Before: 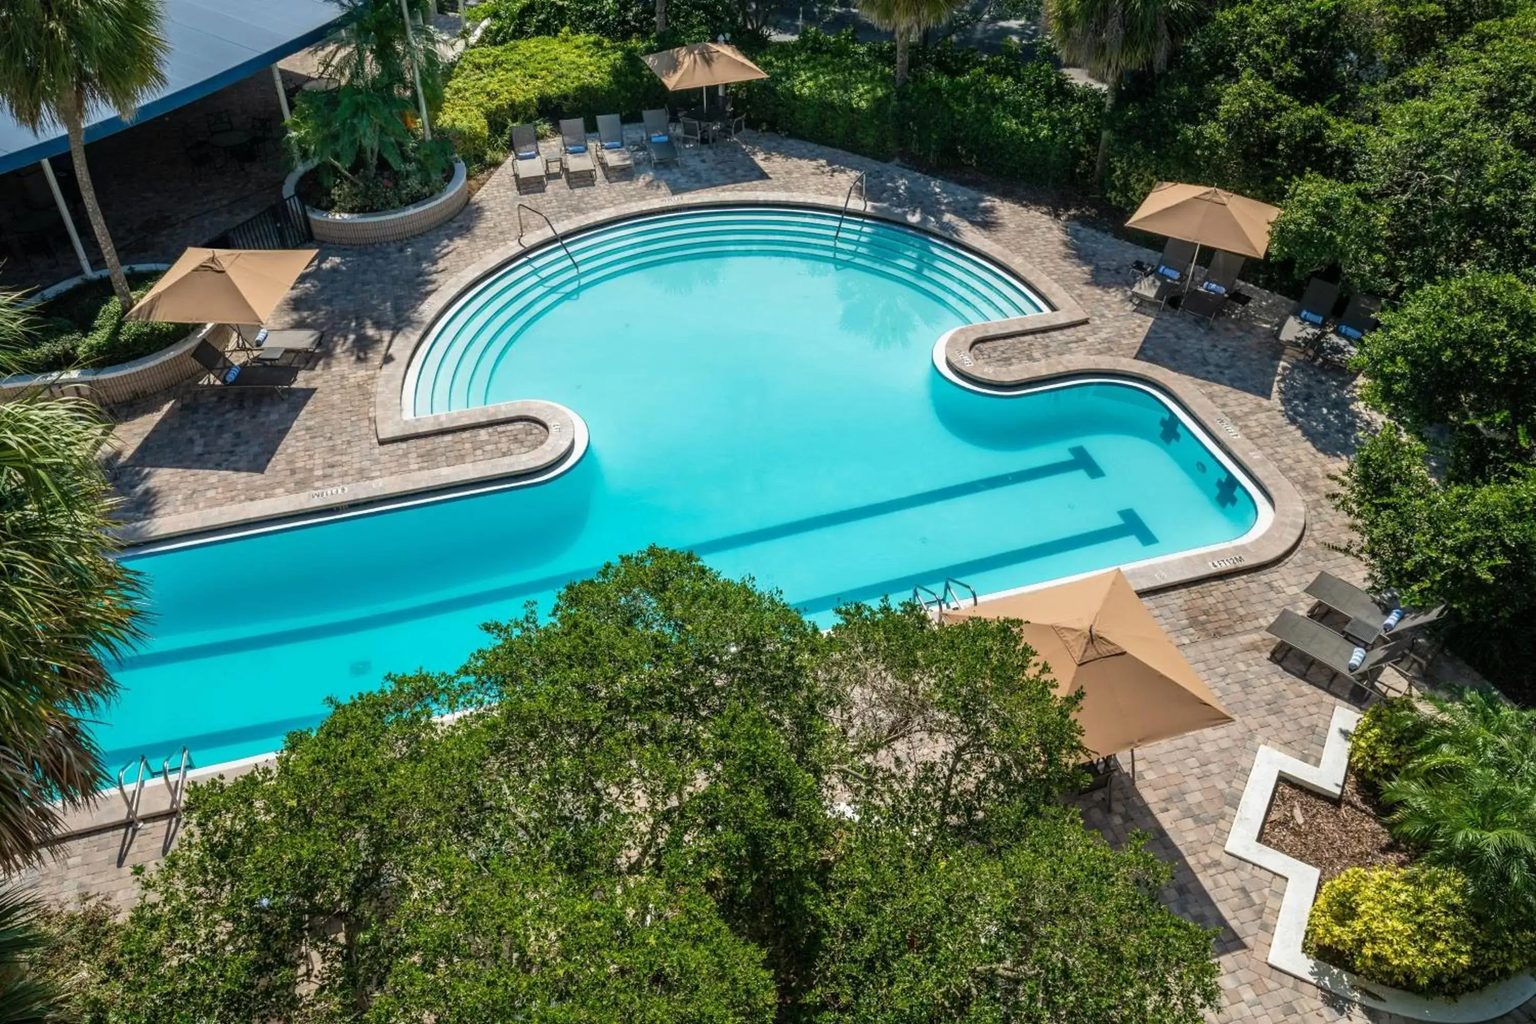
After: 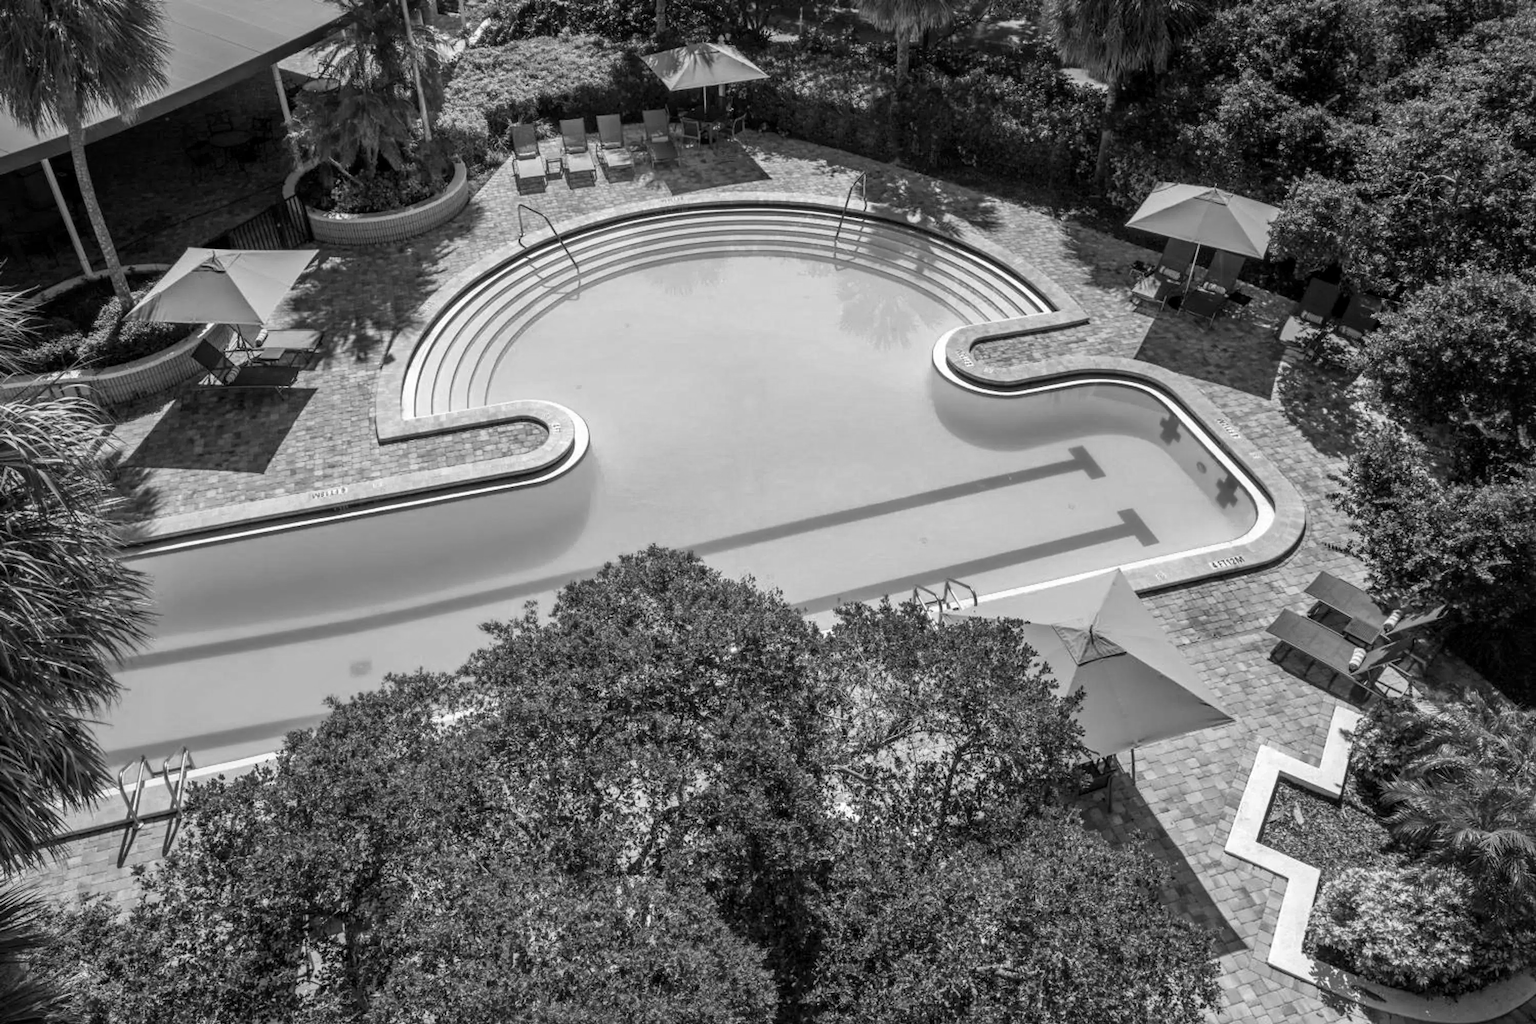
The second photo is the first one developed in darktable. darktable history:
local contrast: mode bilateral grid, contrast 20, coarseness 50, detail 120%, midtone range 0.2
monochrome: a -4.13, b 5.16, size 1
